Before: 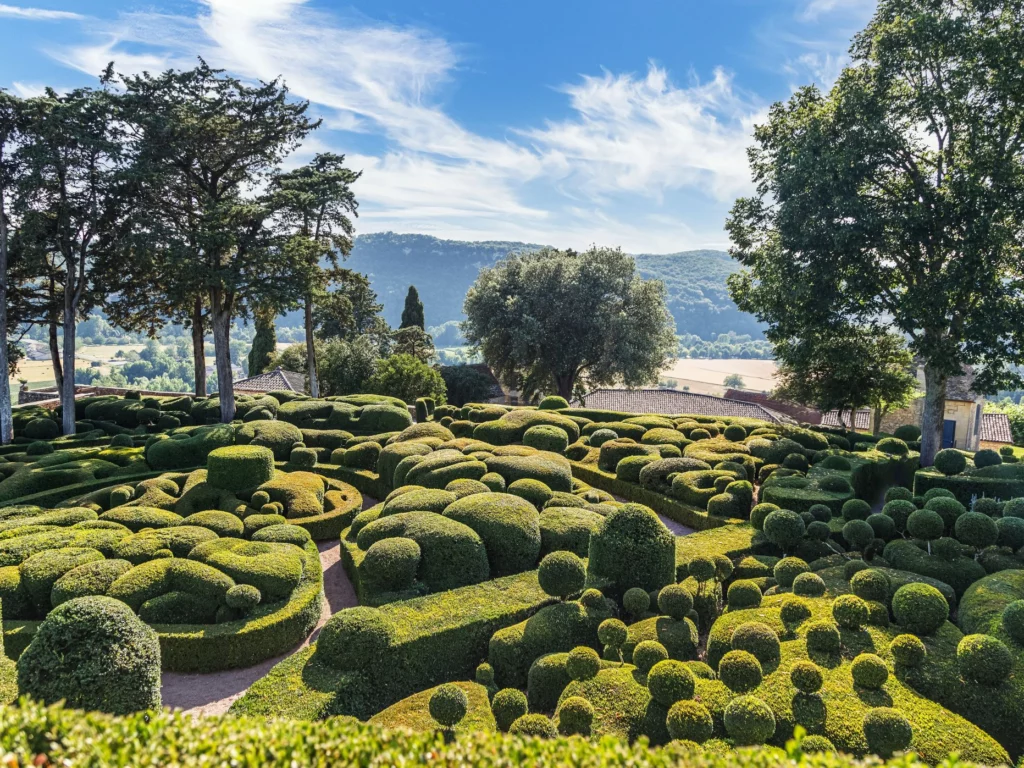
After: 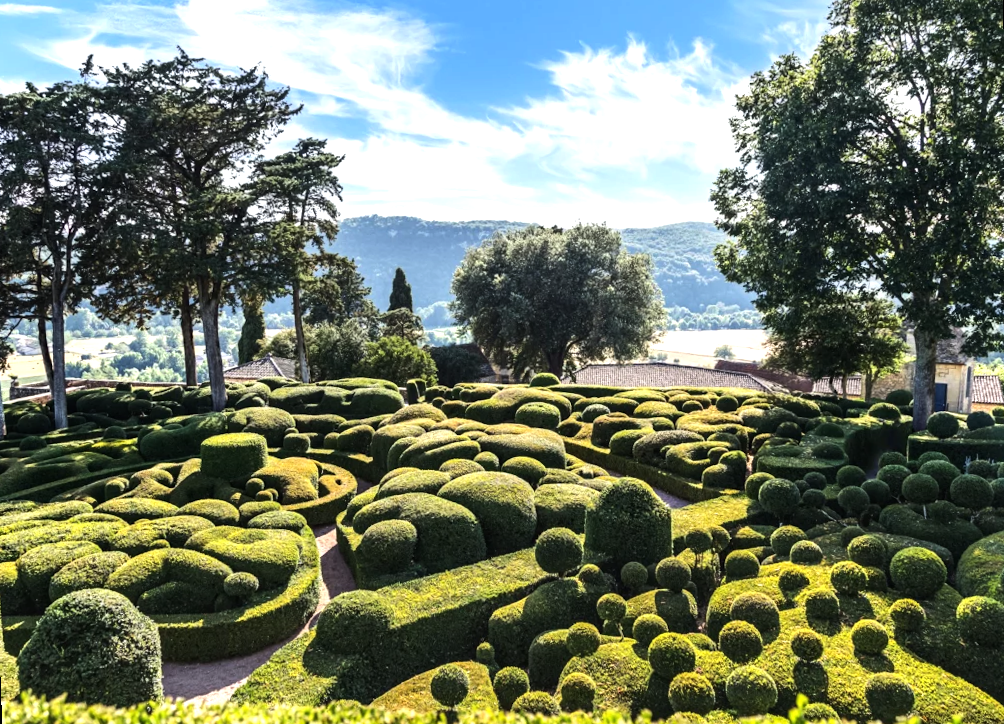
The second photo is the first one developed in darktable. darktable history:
tone equalizer: -8 EV -0.75 EV, -7 EV -0.7 EV, -6 EV -0.6 EV, -5 EV -0.4 EV, -3 EV 0.4 EV, -2 EV 0.6 EV, -1 EV 0.7 EV, +0 EV 0.75 EV, edges refinement/feathering 500, mask exposure compensation -1.57 EV, preserve details no
rotate and perspective: rotation -2°, crop left 0.022, crop right 0.978, crop top 0.049, crop bottom 0.951
